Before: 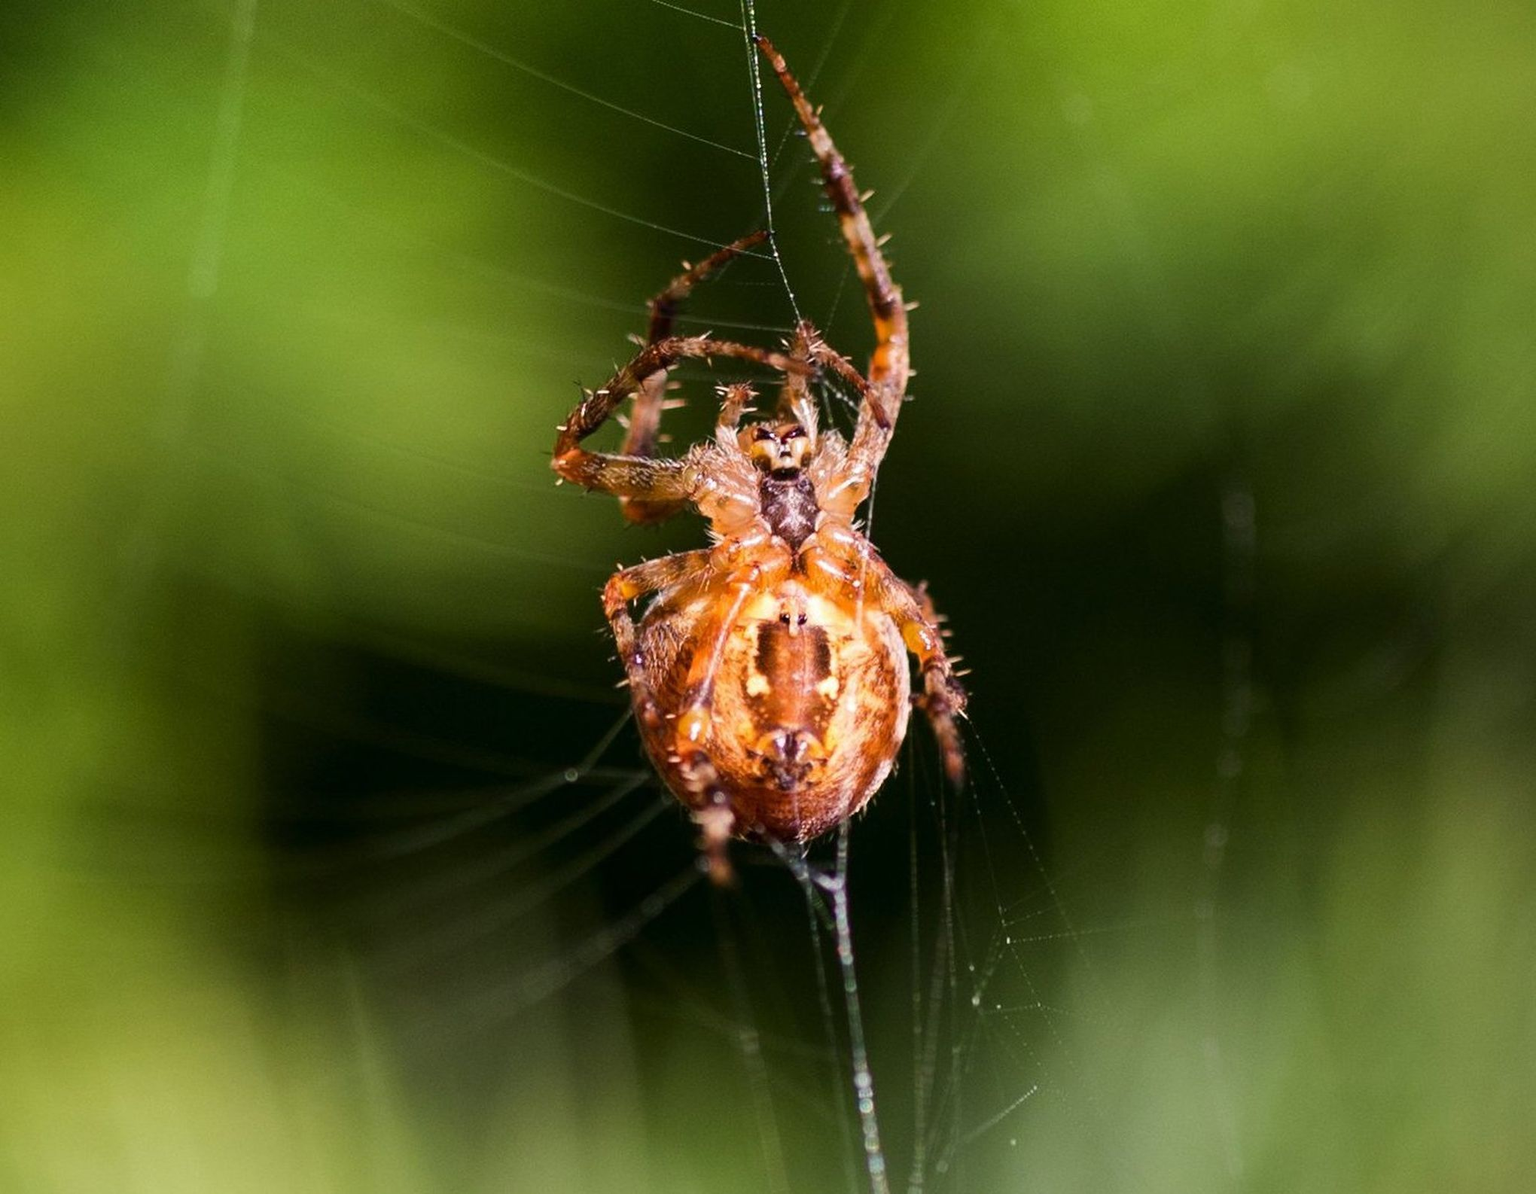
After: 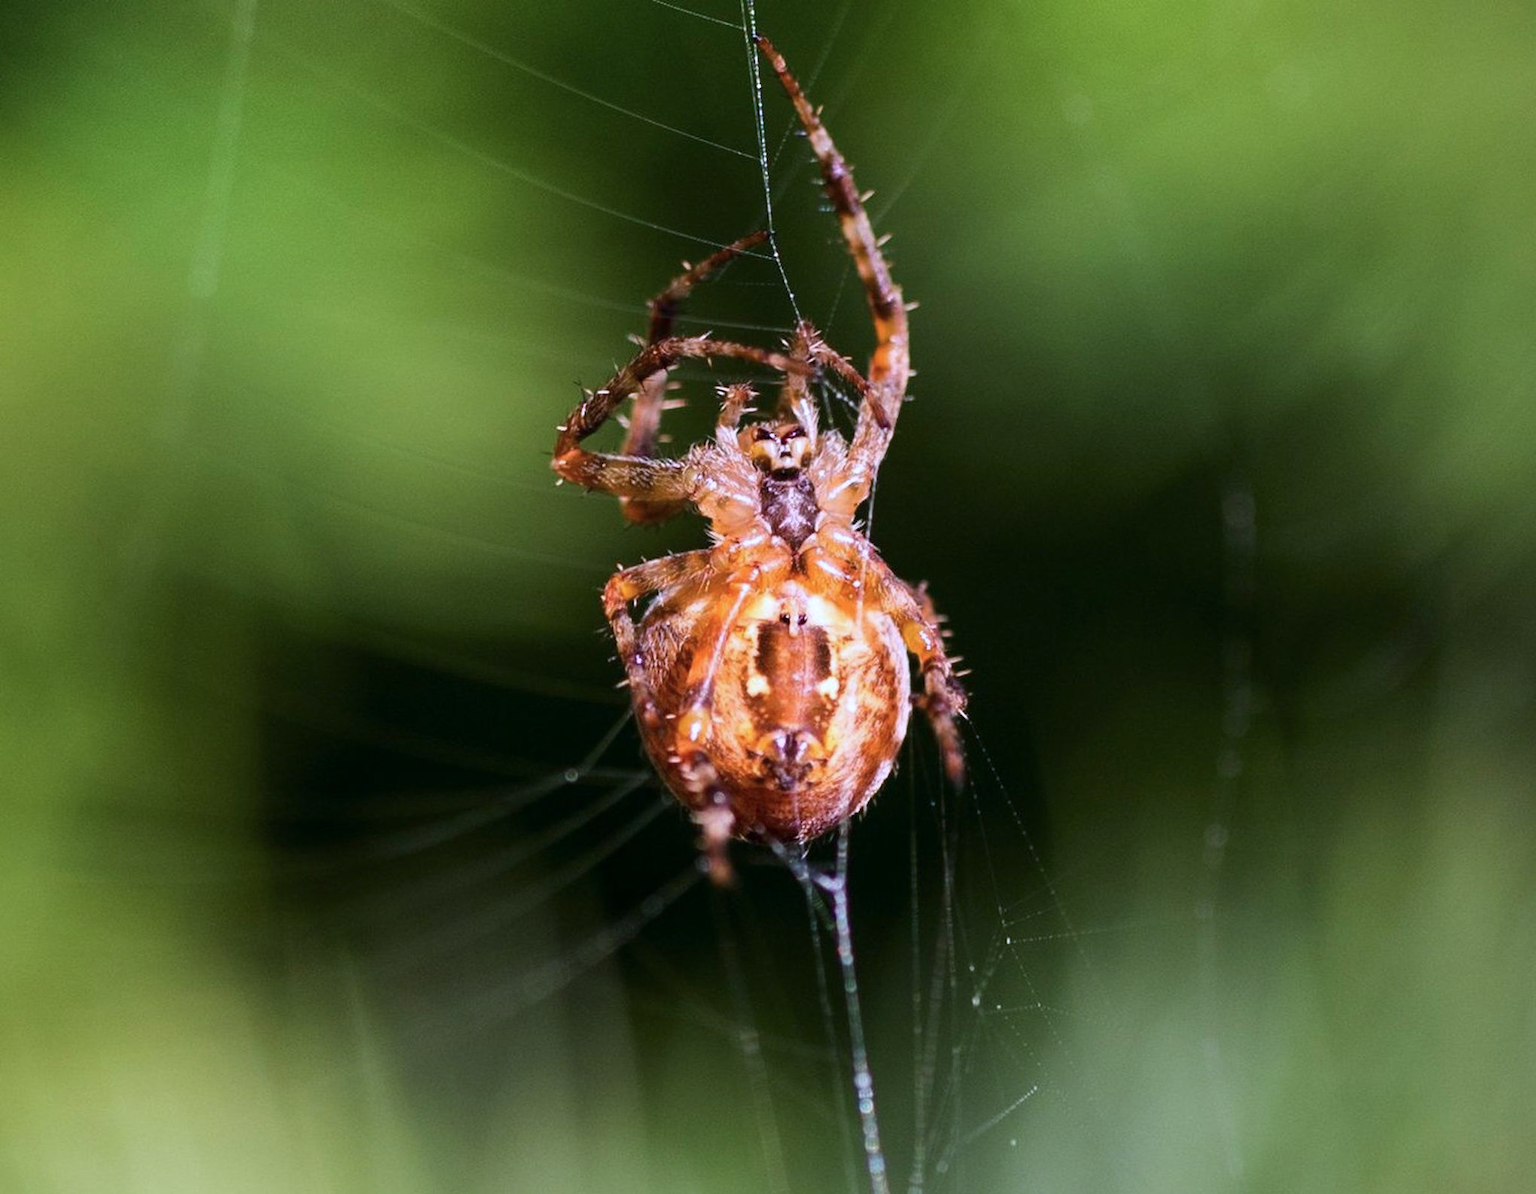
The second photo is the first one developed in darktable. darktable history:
color calibration: illuminant as shot in camera, x 0.377, y 0.392, temperature 4176.03 K
